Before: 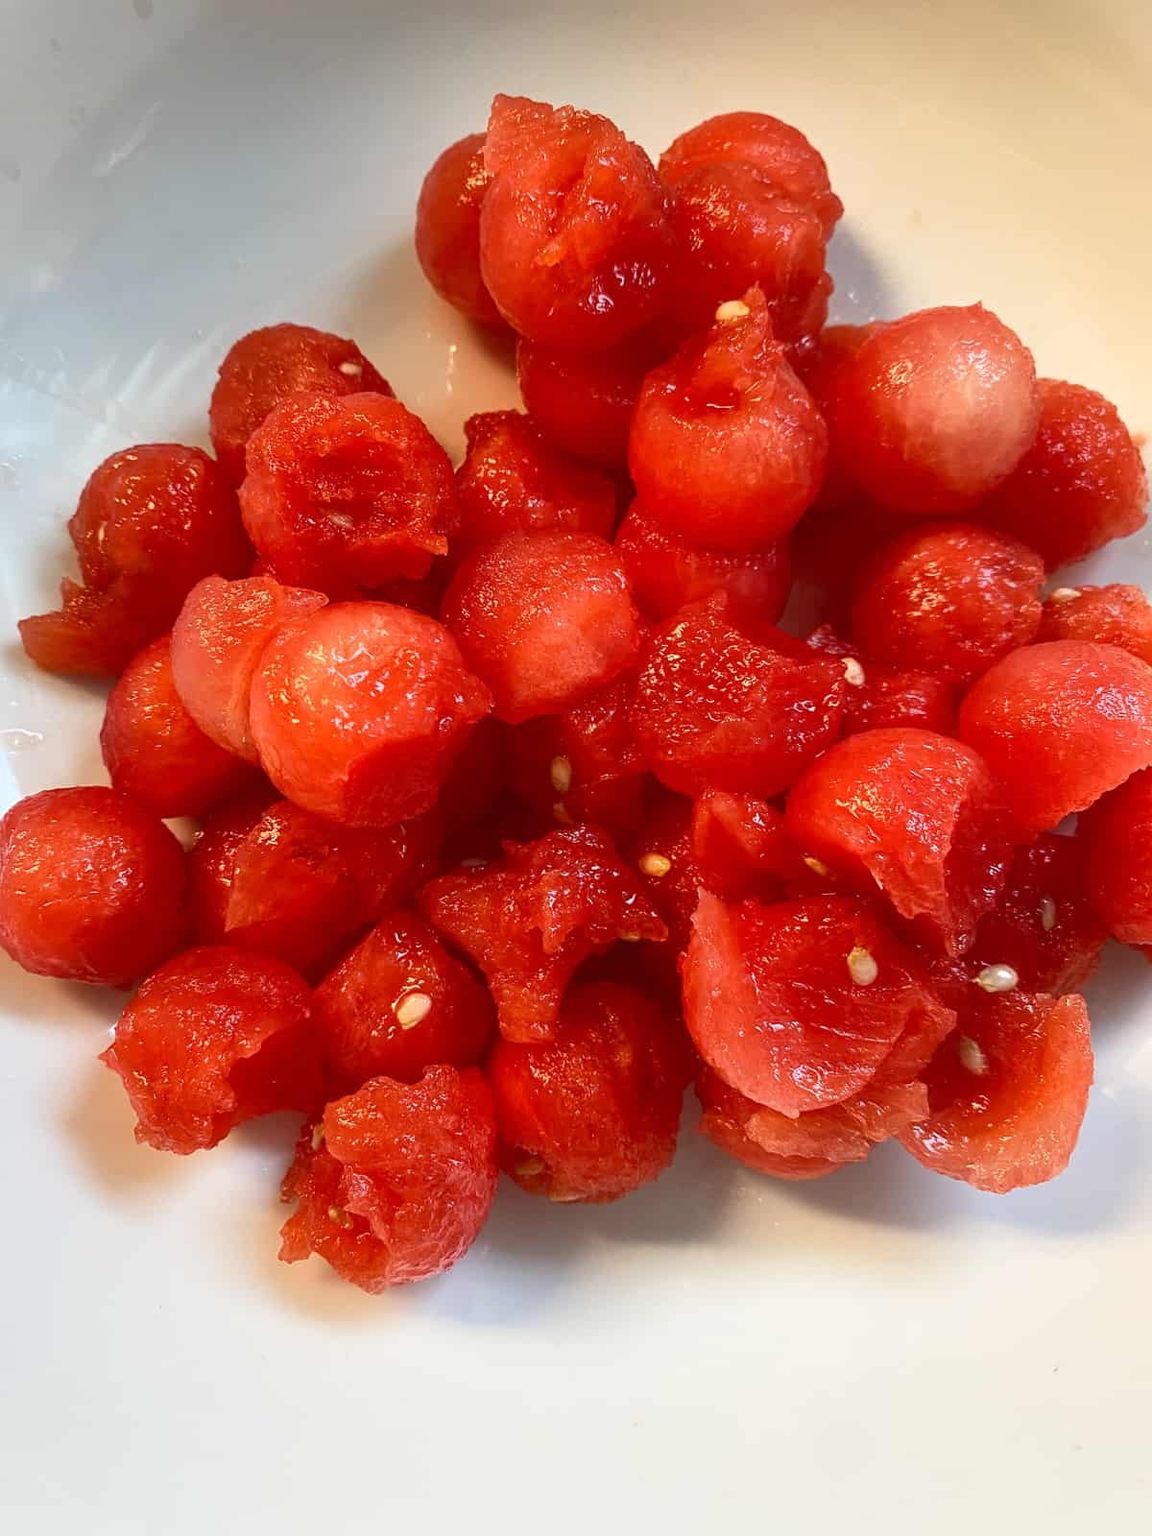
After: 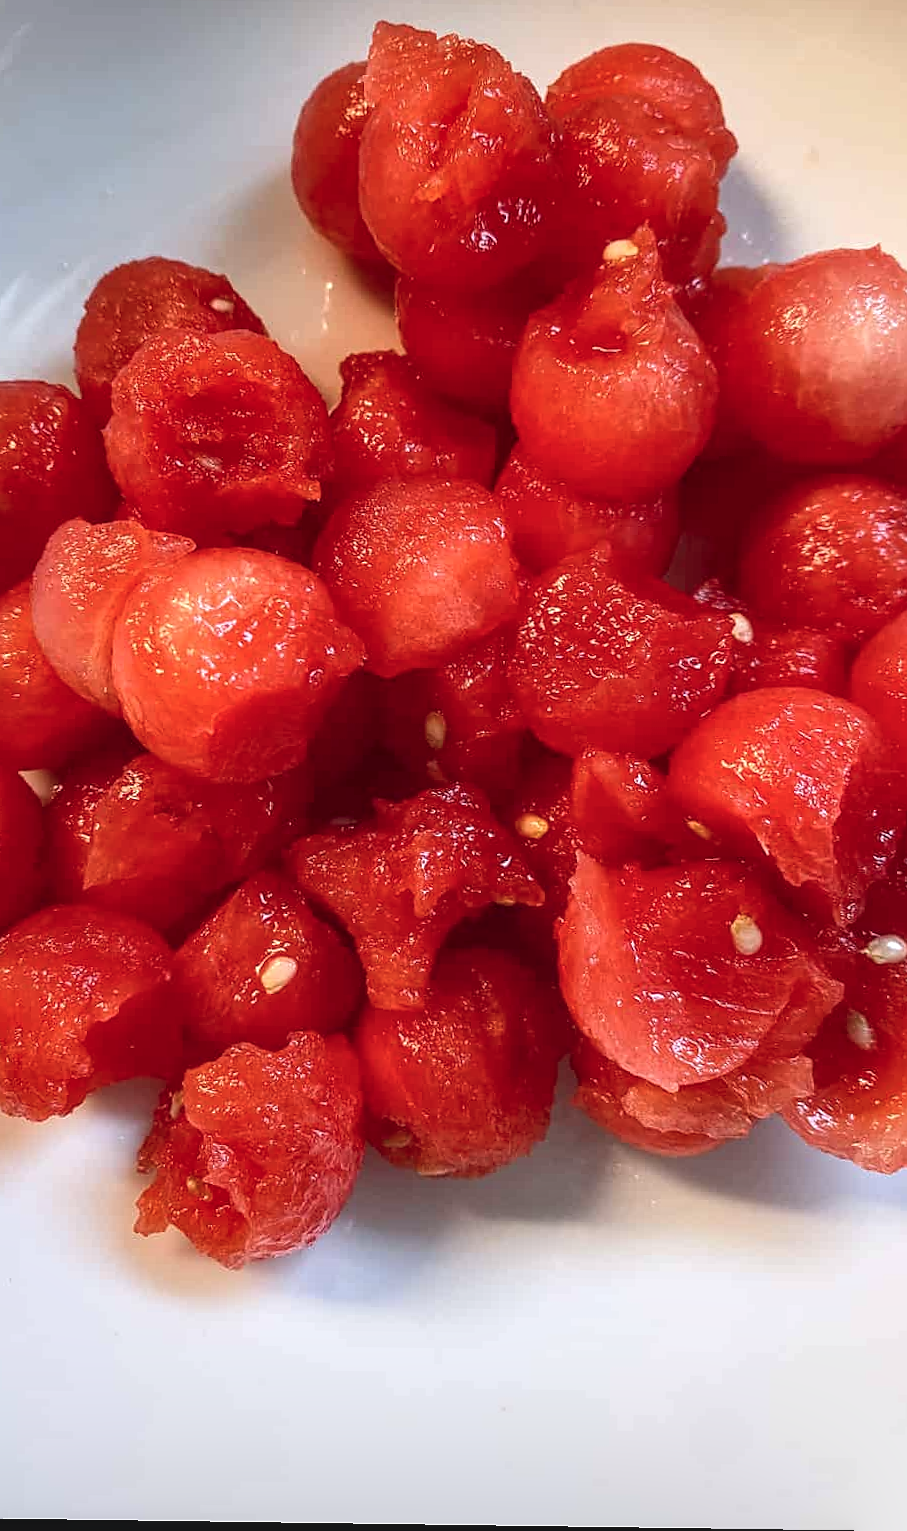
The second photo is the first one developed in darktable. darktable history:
white balance: red 0.982, blue 1.018
rotate and perspective: rotation 0.8°, automatic cropping off
local contrast: on, module defaults
sharpen: radius 0.969, amount 0.604
color balance rgb: shadows lift › hue 87.51°, highlights gain › chroma 1.62%, highlights gain › hue 55.1°, global offset › chroma 0.06%, global offset › hue 253.66°, linear chroma grading › global chroma 0.5%
crop and rotate: left 13.15%, top 5.251%, right 12.609%
color correction: highlights a* -0.772, highlights b* -8.92
